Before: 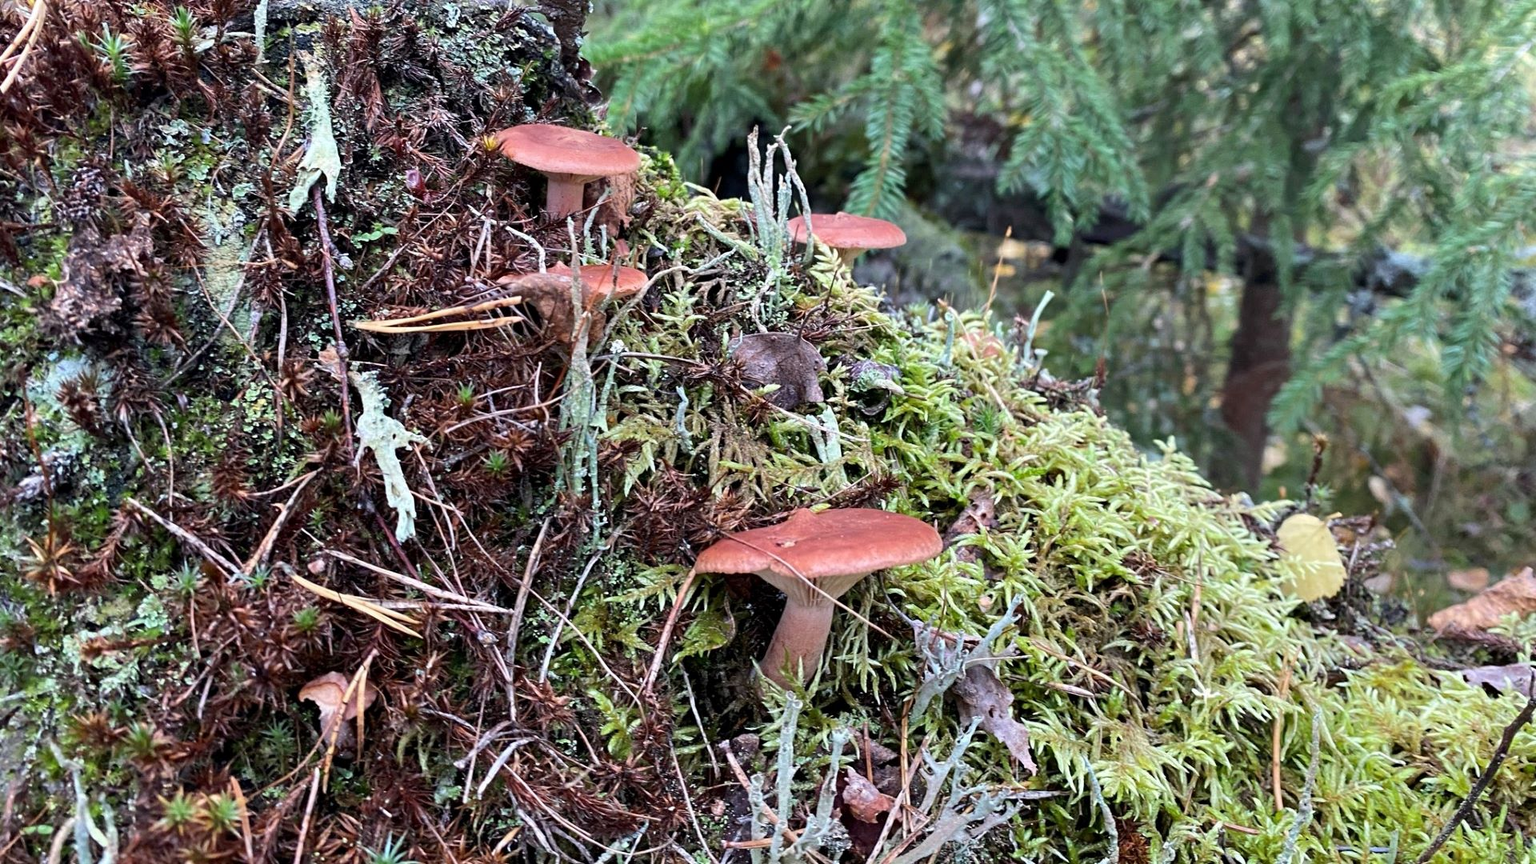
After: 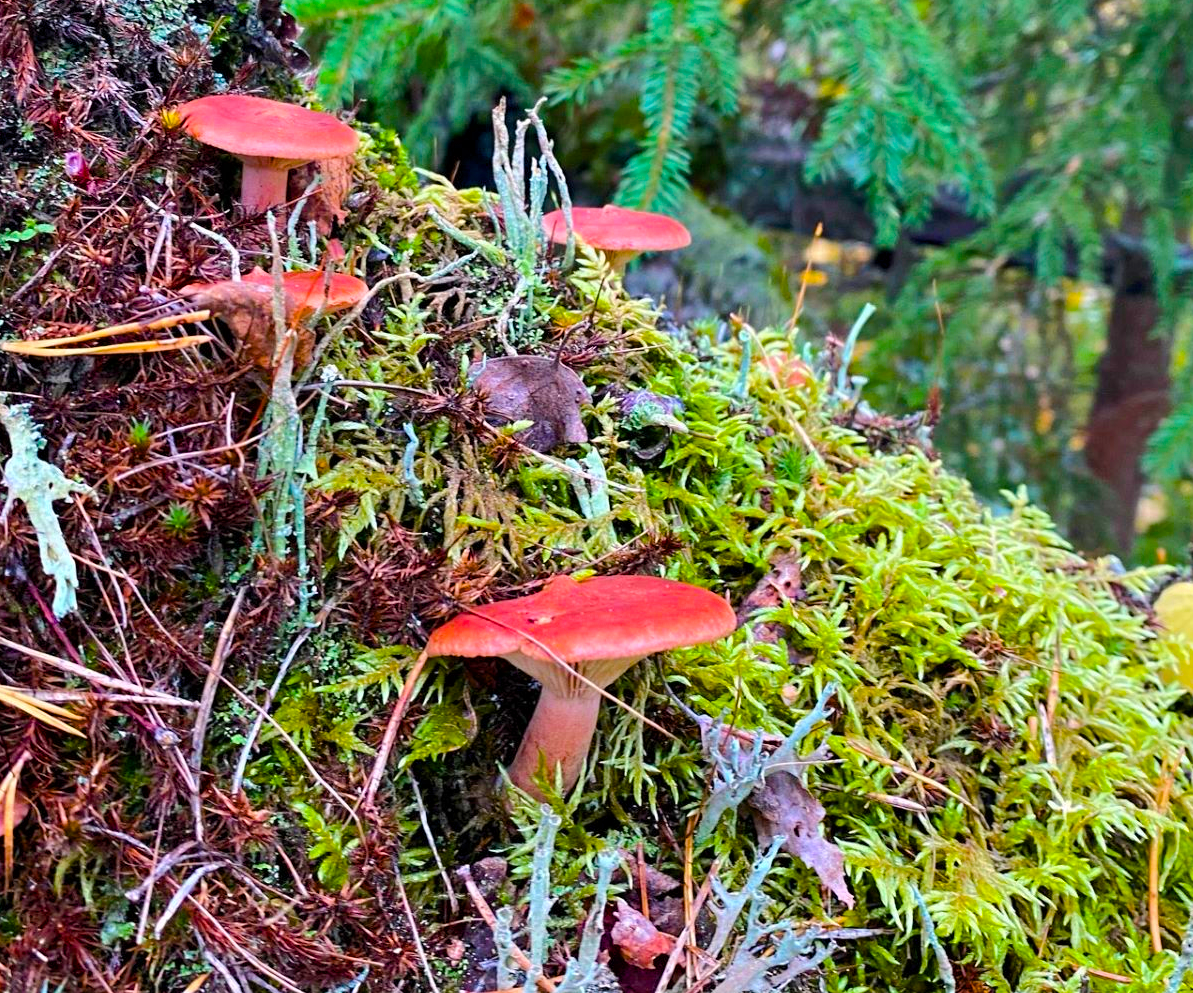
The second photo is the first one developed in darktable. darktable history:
crop and rotate: left 23.041%, top 5.643%, right 14.795%, bottom 2.326%
color balance rgb: highlights gain › chroma 0.249%, highlights gain › hue 330.43°, linear chroma grading › global chroma 49.783%, perceptual saturation grading › global saturation 40.148%, perceptual brilliance grading › mid-tones 9.458%, perceptual brilliance grading › shadows 15.793%
